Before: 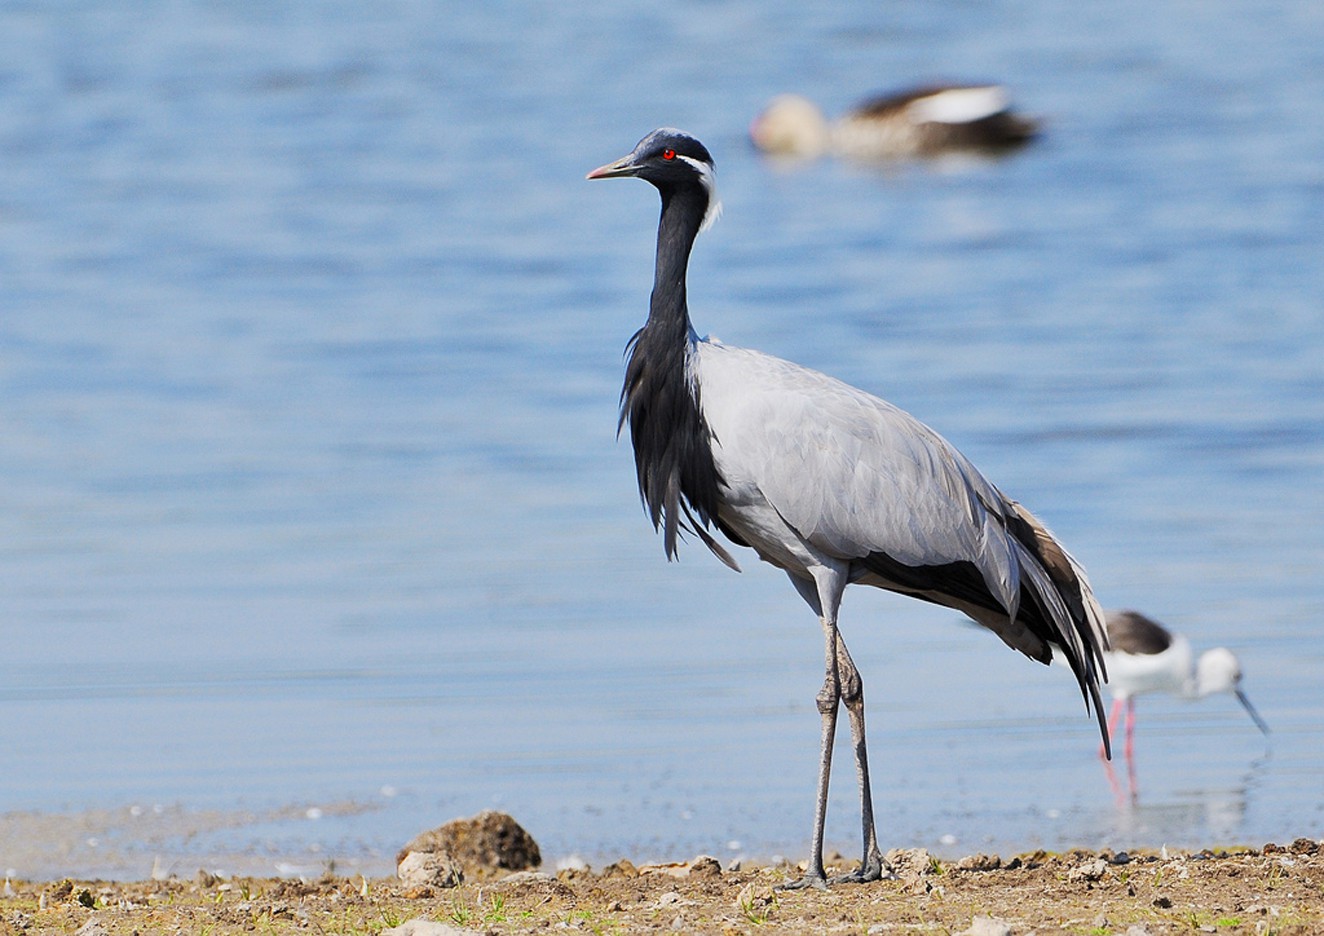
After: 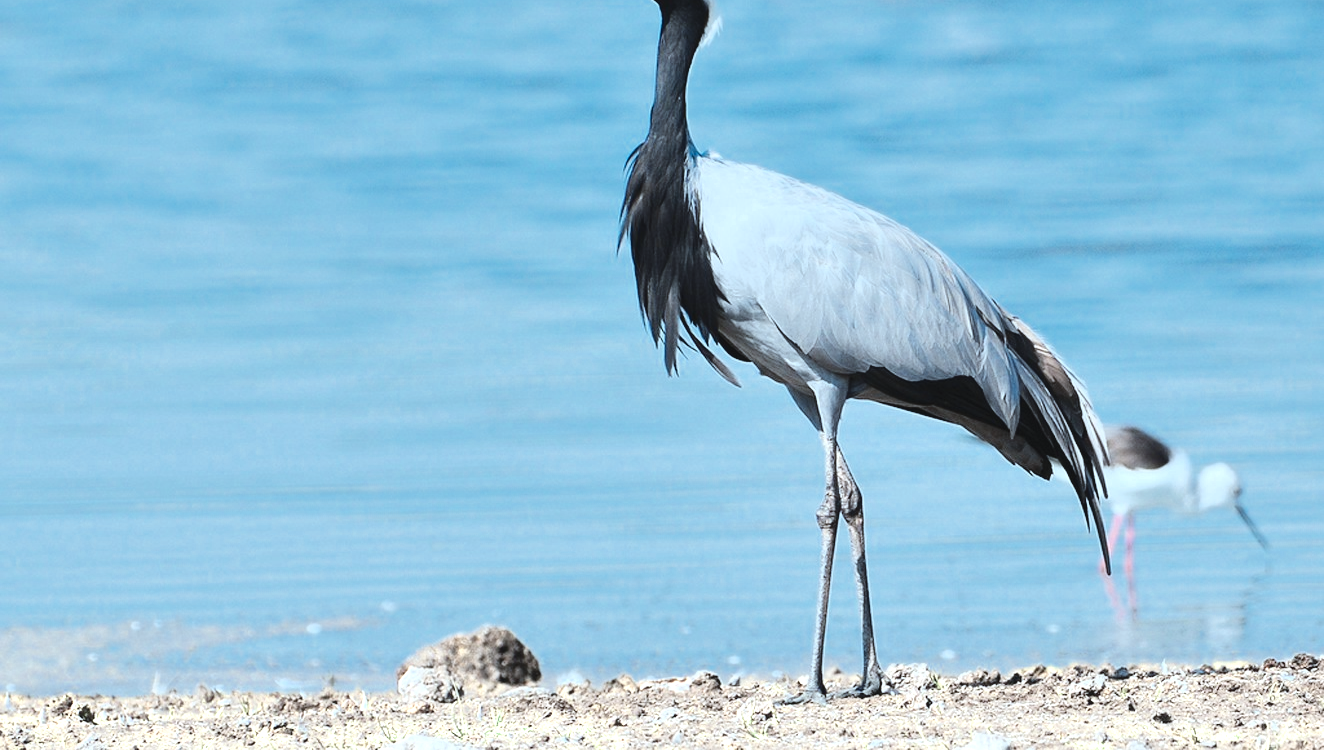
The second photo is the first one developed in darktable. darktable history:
tone curve: curves: ch0 [(0, 0) (0.003, 0.042) (0.011, 0.043) (0.025, 0.047) (0.044, 0.059) (0.069, 0.07) (0.1, 0.085) (0.136, 0.107) (0.177, 0.139) (0.224, 0.185) (0.277, 0.258) (0.335, 0.34) (0.399, 0.434) (0.468, 0.526) (0.543, 0.623) (0.623, 0.709) (0.709, 0.794) (0.801, 0.866) (0.898, 0.919) (1, 1)], color space Lab, independent channels, preserve colors none
color zones: curves: ch0 [(0.25, 0.667) (0.758, 0.368)]; ch1 [(0.215, 0.245) (0.761, 0.373)]; ch2 [(0.247, 0.554) (0.761, 0.436)]
color correction: highlights a* -9.49, highlights b* -23.6
crop and rotate: top 19.765%
shadows and highlights: shadows 25.9, highlights -24.13
color balance rgb: shadows lift › chroma 0.664%, shadows lift › hue 114.88°, power › hue 207.83°, highlights gain › chroma 2.971%, highlights gain › hue 77.23°, global offset › luminance 0.274%, global offset › hue 171.97°, perceptual saturation grading › global saturation -11.479%, global vibrance 15.373%
exposure: exposure 0.747 EV, compensate highlight preservation false
